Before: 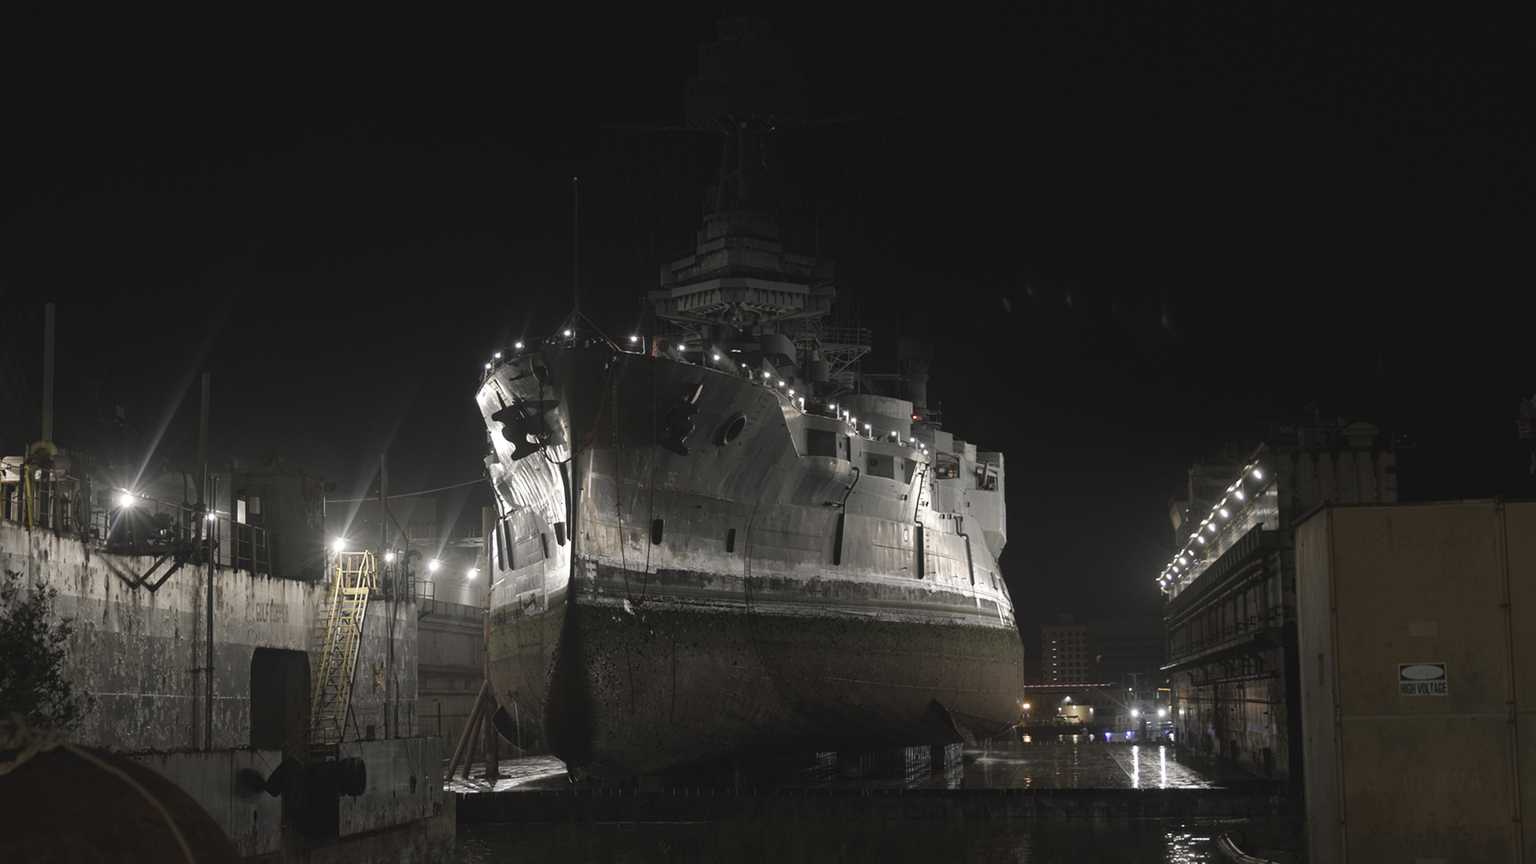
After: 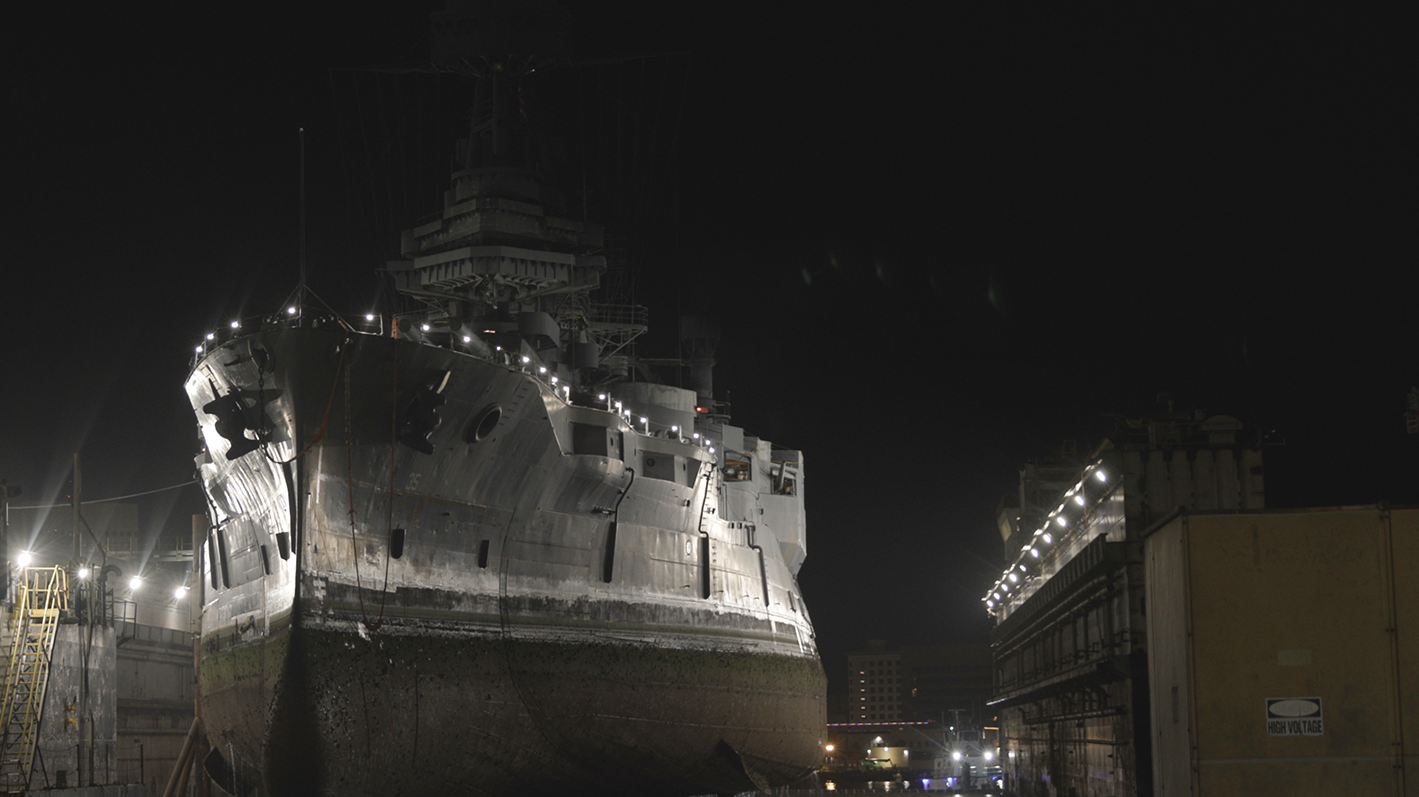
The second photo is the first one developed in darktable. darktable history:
shadows and highlights: shadows -10, white point adjustment 1.5, highlights 10
crop and rotate: left 20.74%, top 7.912%, right 0.375%, bottom 13.378%
color balance rgb: perceptual saturation grading › global saturation 20%, global vibrance 10%
